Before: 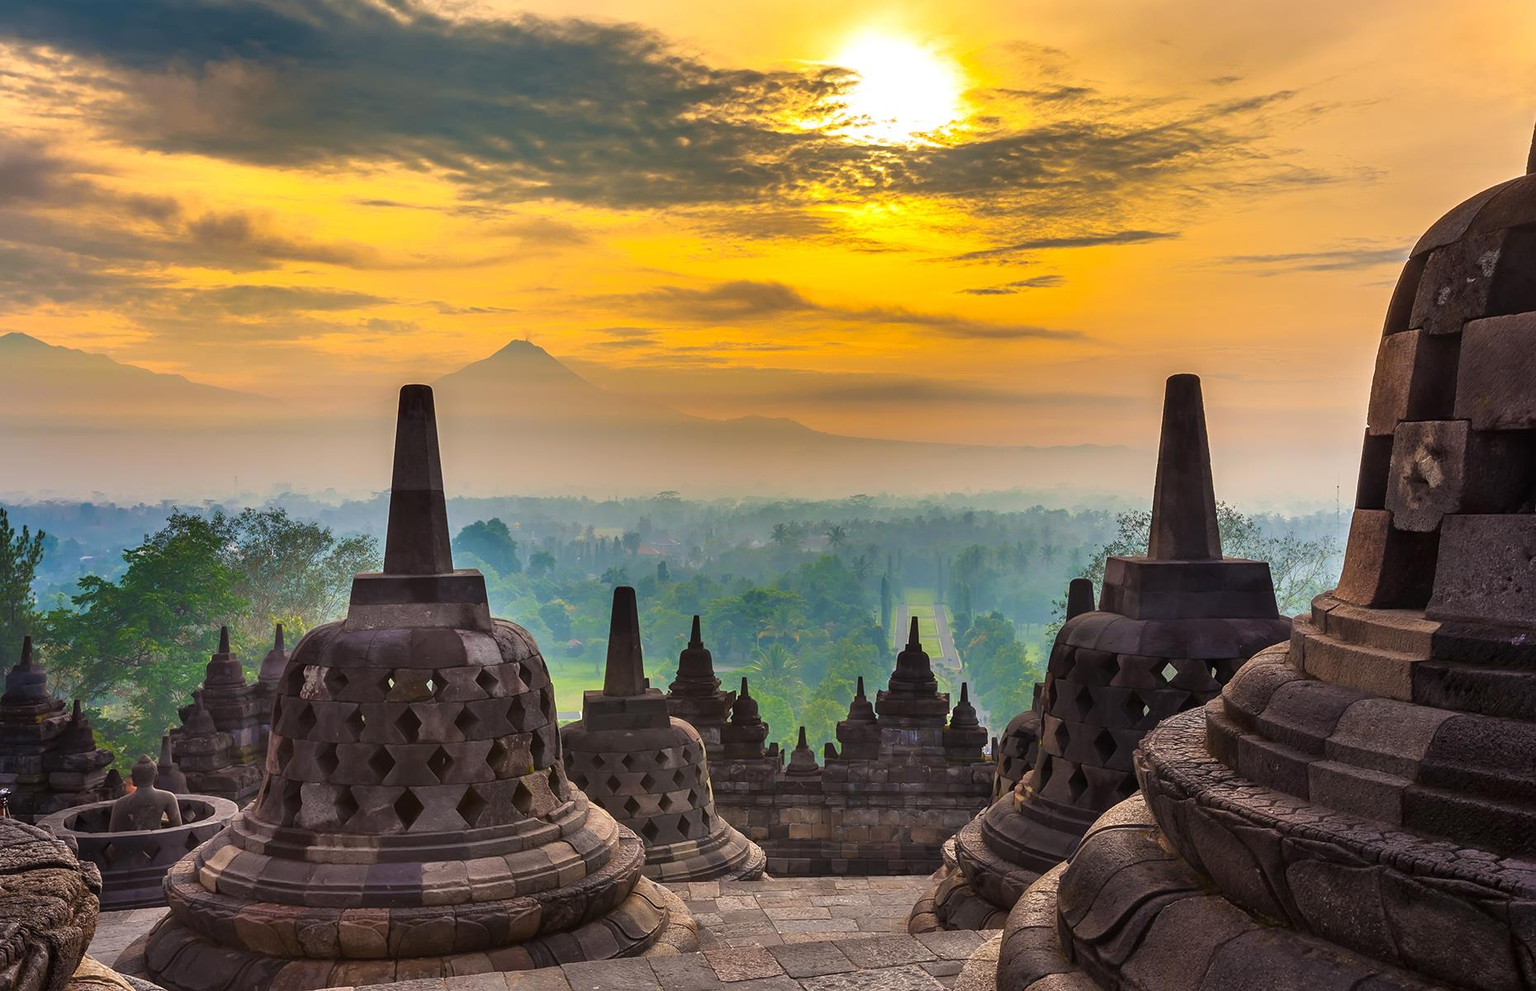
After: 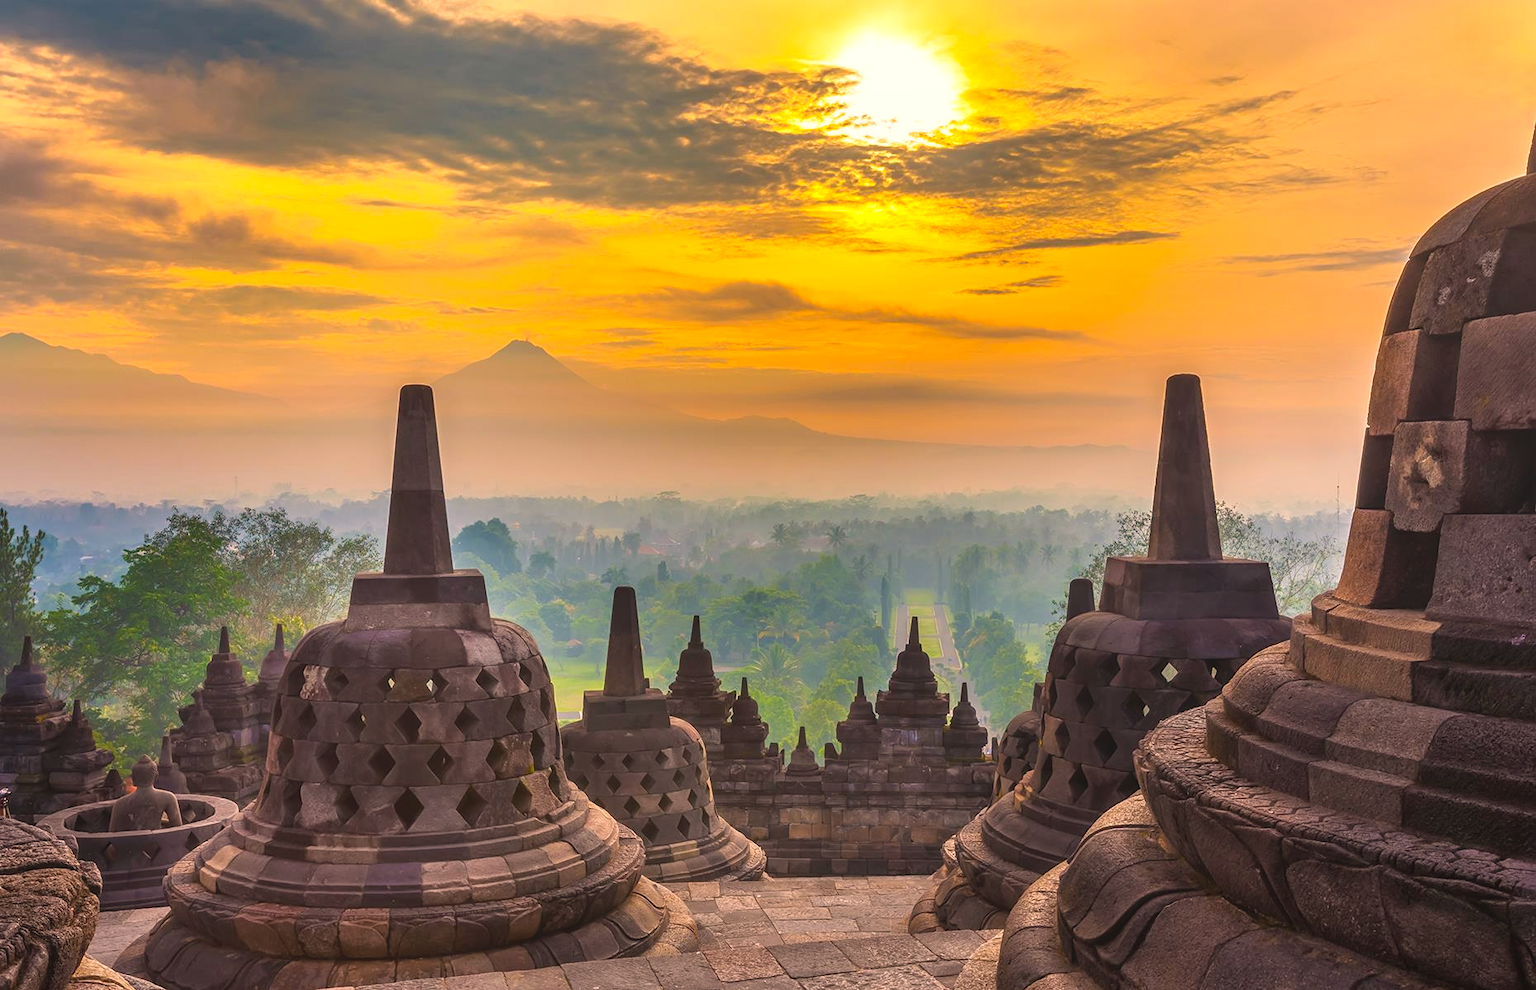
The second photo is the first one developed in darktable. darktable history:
color correction: highlights a* 11.62, highlights b* 12.07
exposure: exposure 0.265 EV, compensate exposure bias true, compensate highlight preservation false
local contrast: highlights 45%, shadows 1%, detail 99%
